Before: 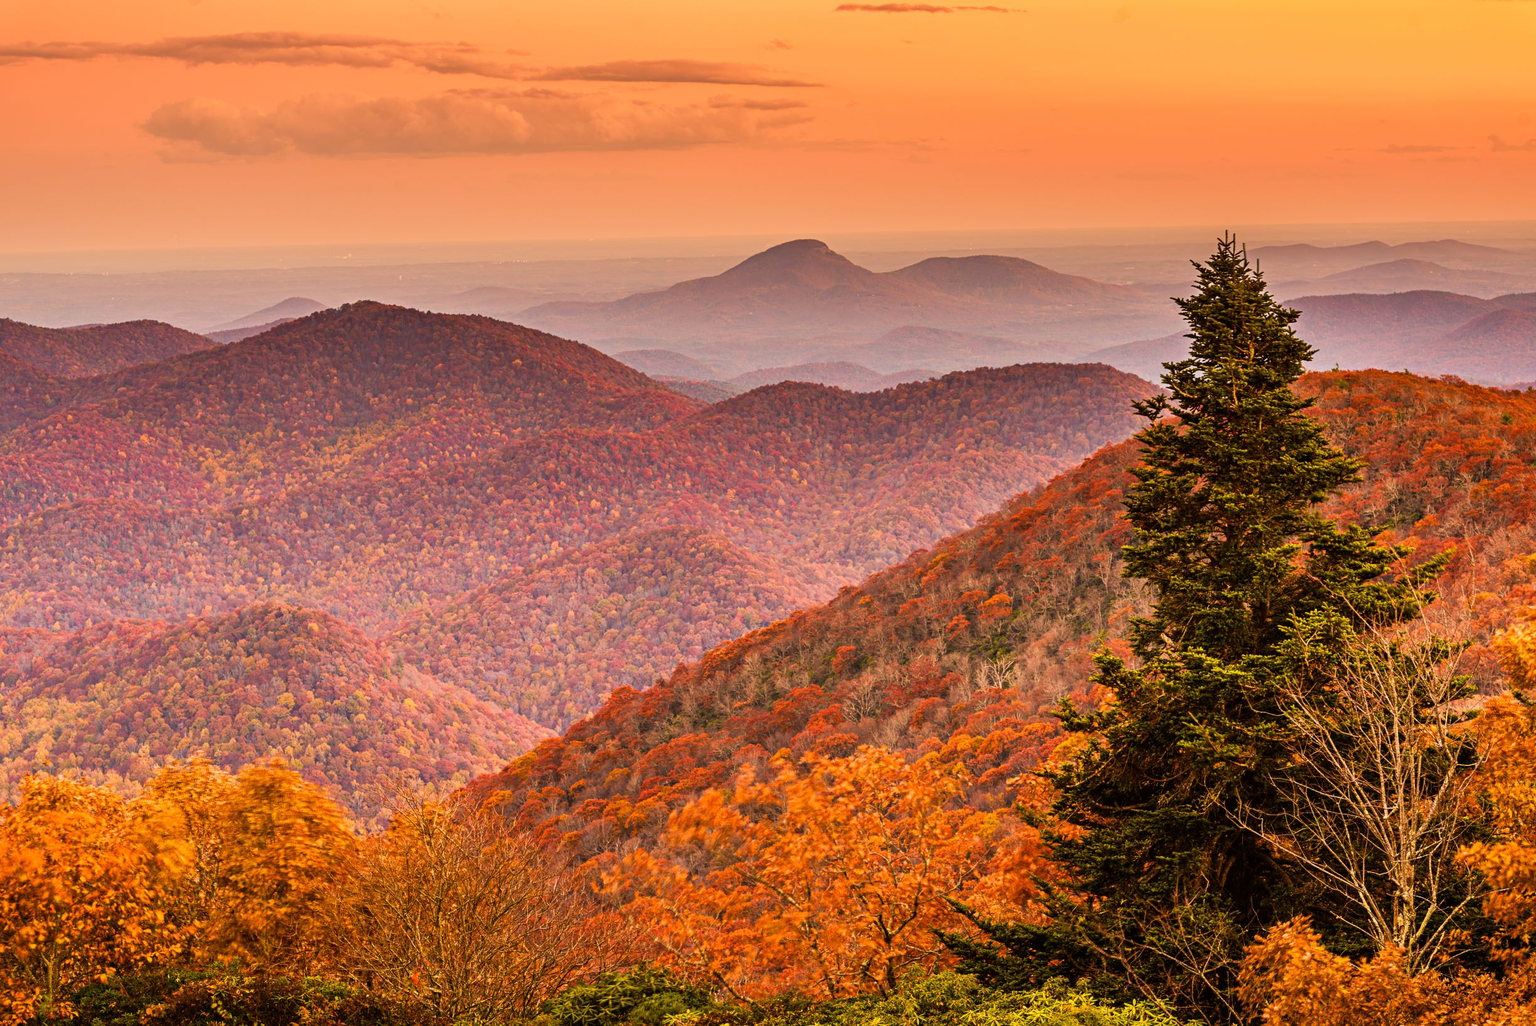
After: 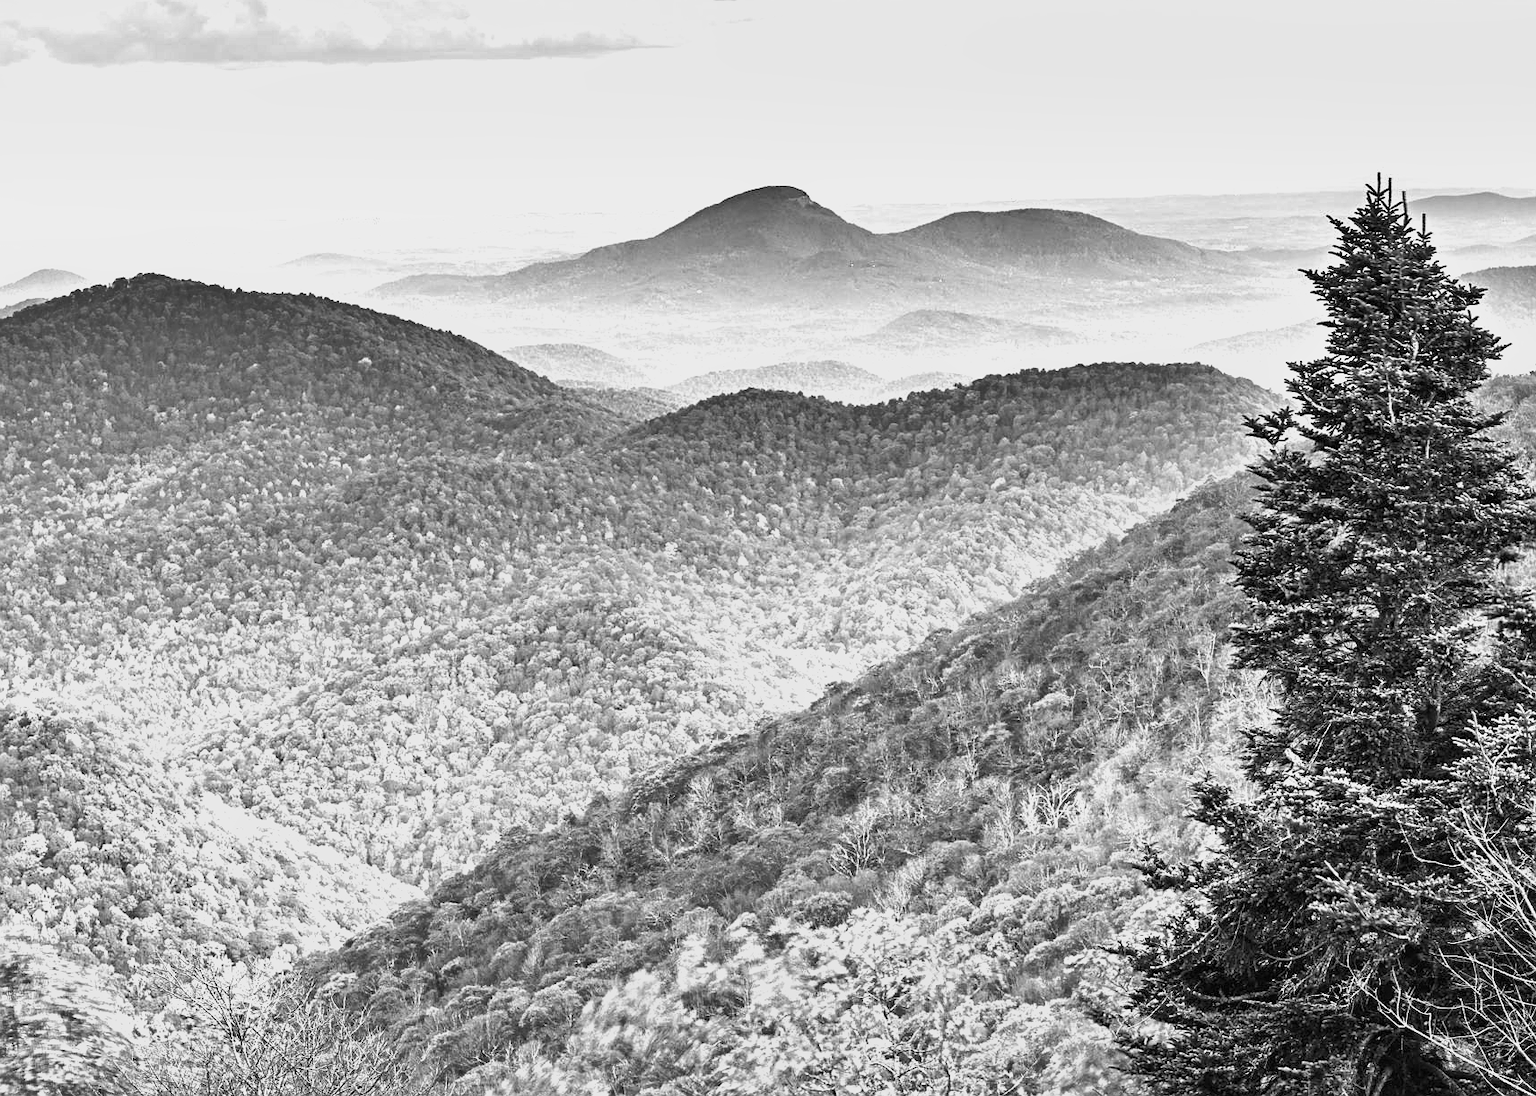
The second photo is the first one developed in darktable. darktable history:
exposure: black level correction 0, exposure 1.5 EV, compensate highlight preservation false
monochrome: a -74.22, b 78.2
levels: levels [0, 0.498, 0.996]
sharpen: radius 0.969, amount 0.604
crop and rotate: left 17.046%, top 10.659%, right 12.989%, bottom 14.553%
shadows and highlights: highlights color adjustment 0%, low approximation 0.01, soften with gaussian
